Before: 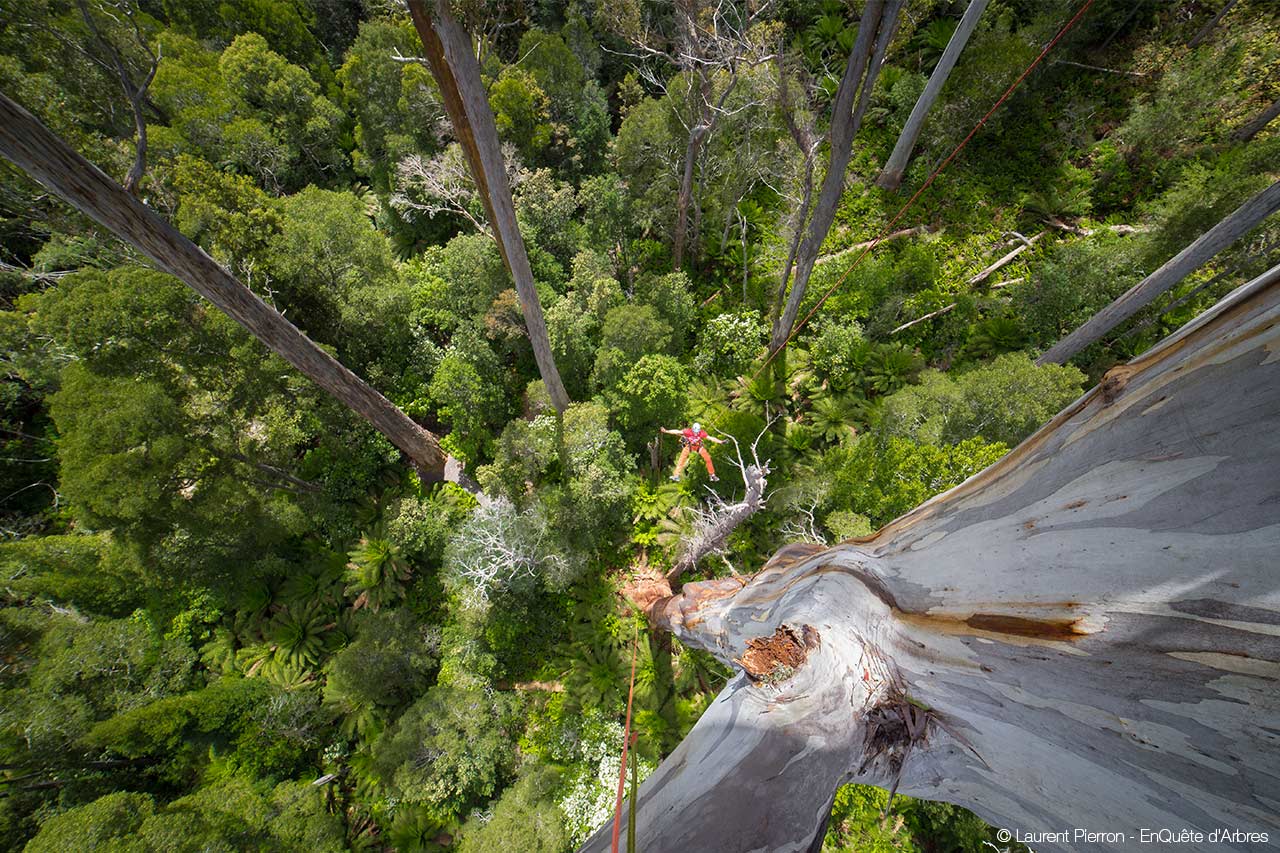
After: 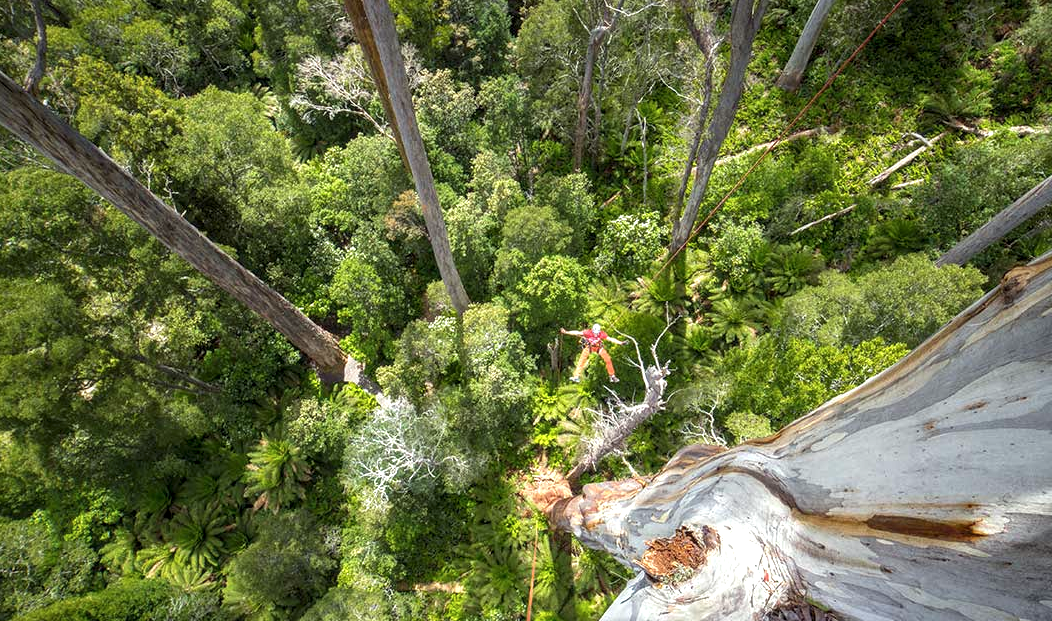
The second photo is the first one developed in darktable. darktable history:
exposure: black level correction 0, exposure 0.499 EV, compensate highlight preservation false
color correction: highlights a* -2.67, highlights b* 2.59
local contrast: on, module defaults
contrast brightness saturation: contrast 0.007, saturation -0.048
crop: left 7.853%, top 11.663%, right 9.941%, bottom 15.47%
